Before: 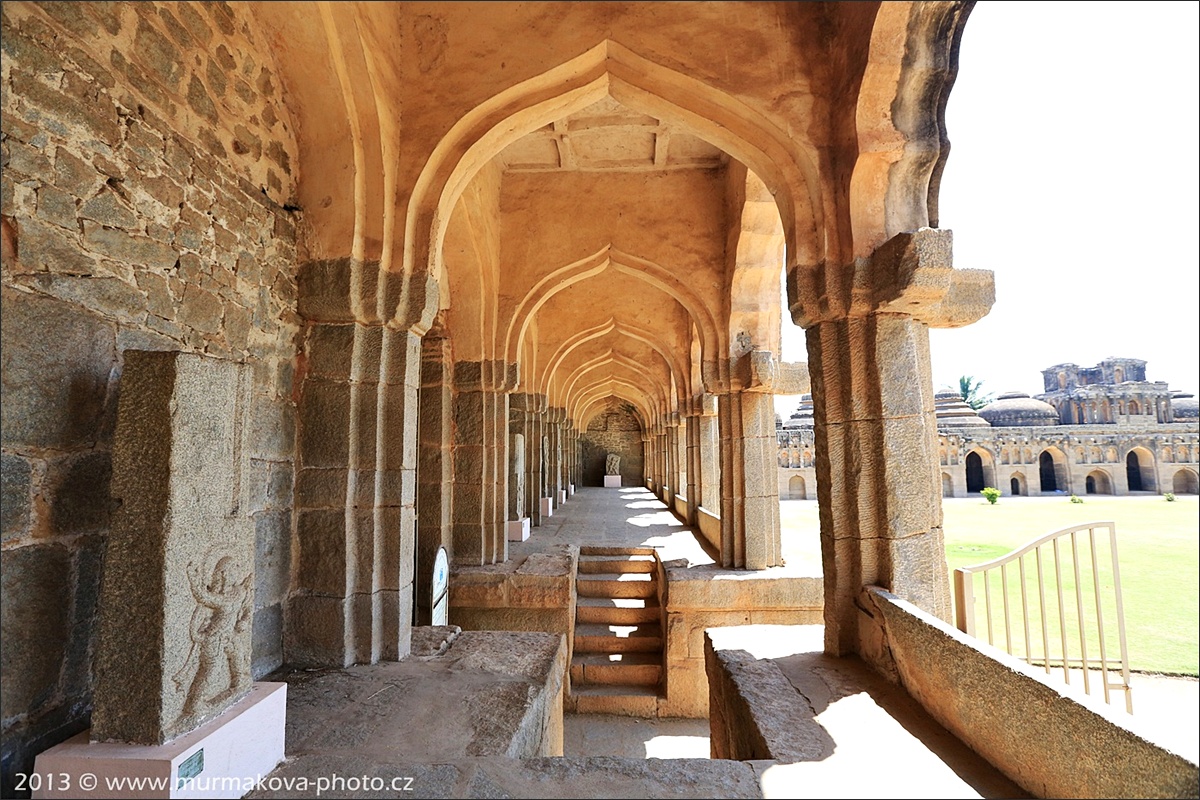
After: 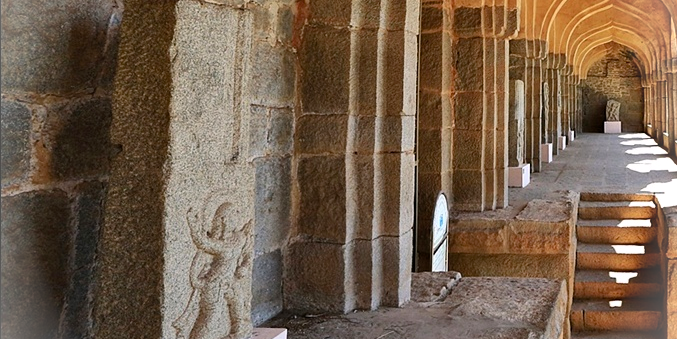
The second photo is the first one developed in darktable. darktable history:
crop: top 44.343%, right 43.561%, bottom 13.267%
vignetting: fall-off start 91.24%, brightness 0.313, saturation 0.003
color balance rgb: highlights gain › chroma 0.287%, highlights gain › hue 332.33°, linear chroma grading › shadows -1.732%, linear chroma grading › highlights -13.959%, linear chroma grading › global chroma -9.386%, linear chroma grading › mid-tones -9.839%, perceptual saturation grading › global saturation 25.286%, global vibrance 20%
